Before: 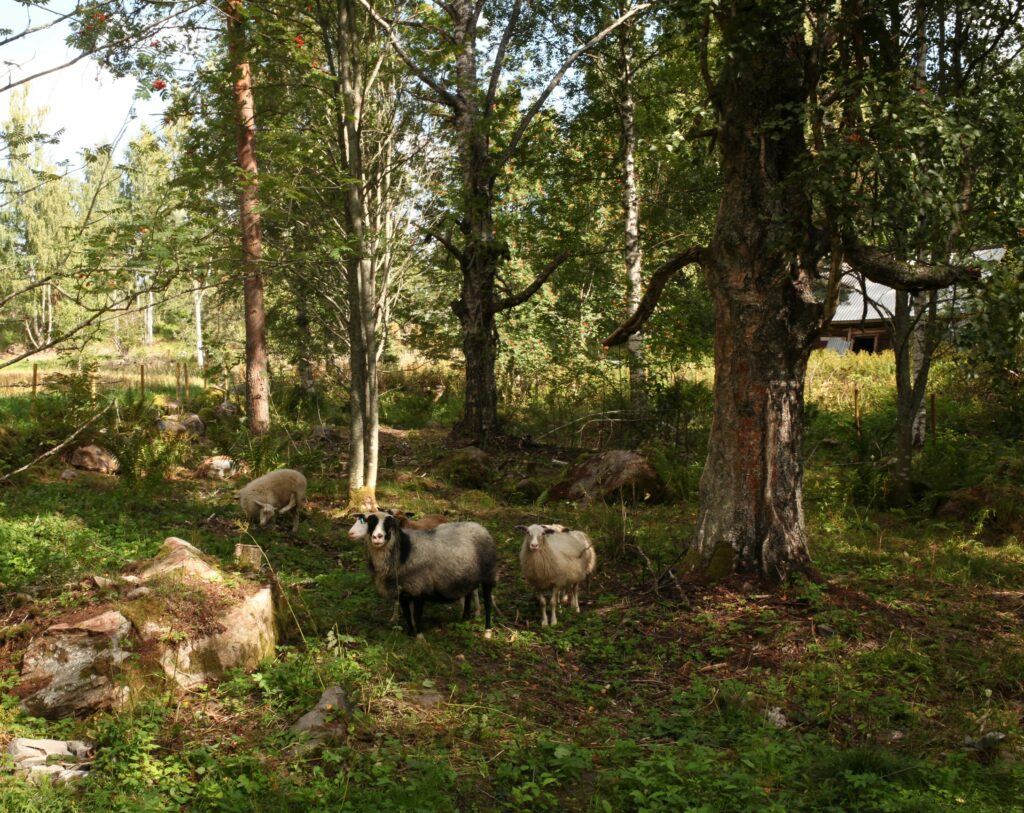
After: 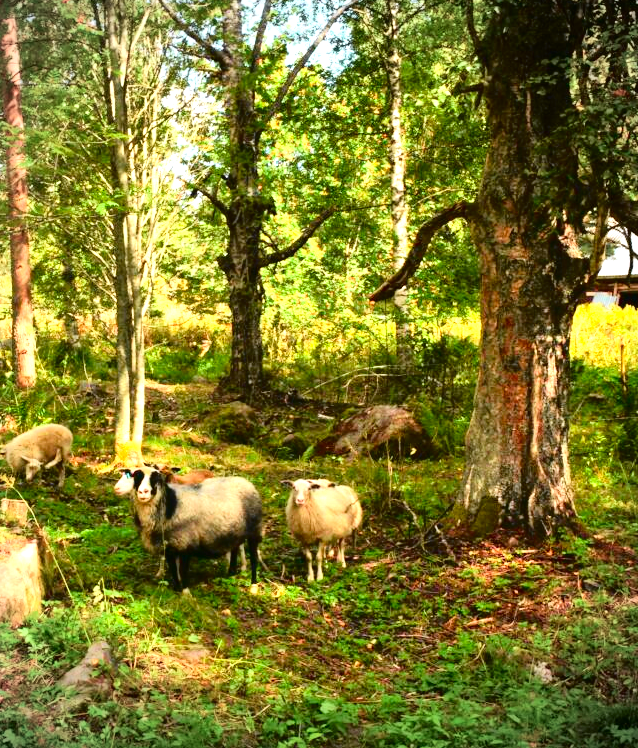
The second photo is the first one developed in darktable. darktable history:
exposure: black level correction 0, exposure 1.6 EV, compensate exposure bias true, compensate highlight preservation false
color balance rgb: perceptual saturation grading › global saturation 20%, global vibrance 20%
tone curve: curves: ch0 [(0, 0.014) (0.17, 0.099) (0.392, 0.438) (0.725, 0.828) (0.872, 0.918) (1, 0.981)]; ch1 [(0, 0) (0.402, 0.36) (0.489, 0.491) (0.5, 0.503) (0.515, 0.52) (0.545, 0.574) (0.615, 0.662) (0.701, 0.725) (1, 1)]; ch2 [(0, 0) (0.42, 0.458) (0.485, 0.499) (0.503, 0.503) (0.531, 0.542) (0.561, 0.594) (0.644, 0.694) (0.717, 0.753) (1, 0.991)], color space Lab, independent channels
shadows and highlights: shadows 12, white point adjustment 1.2, soften with gaussian
color calibration: x 0.355, y 0.367, temperature 4700.38 K
vignetting: on, module defaults
crop and rotate: left 22.918%, top 5.629%, right 14.711%, bottom 2.247%
